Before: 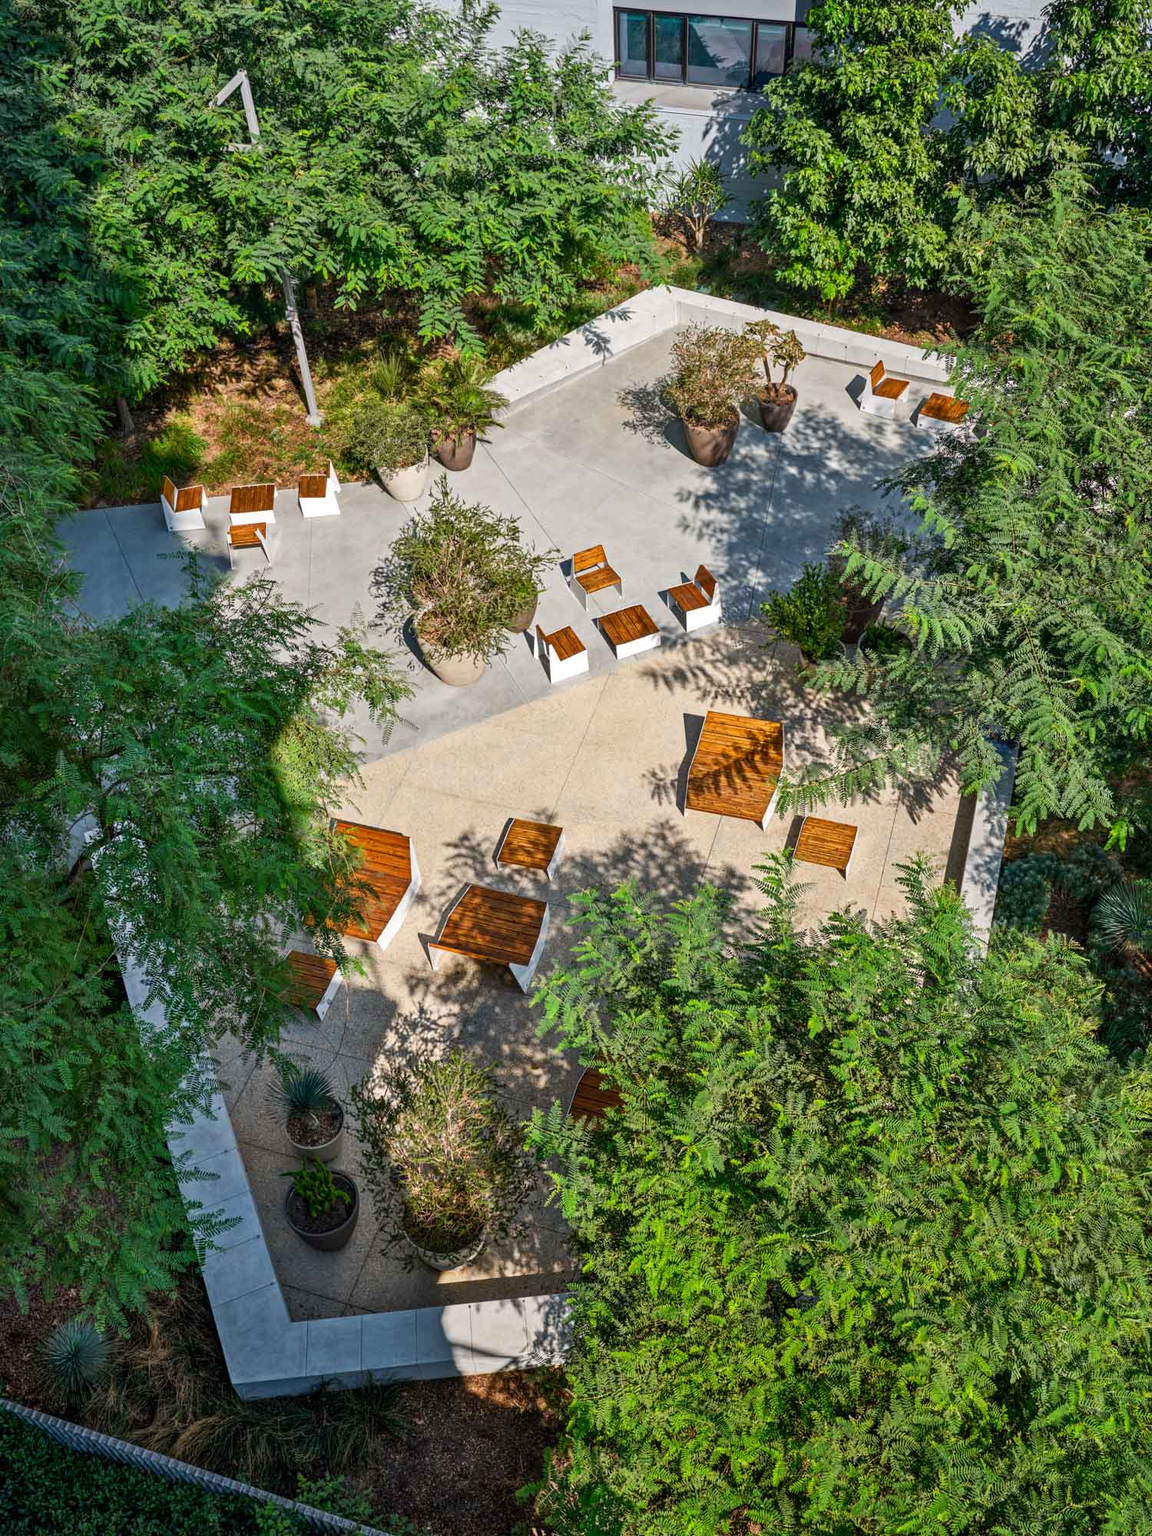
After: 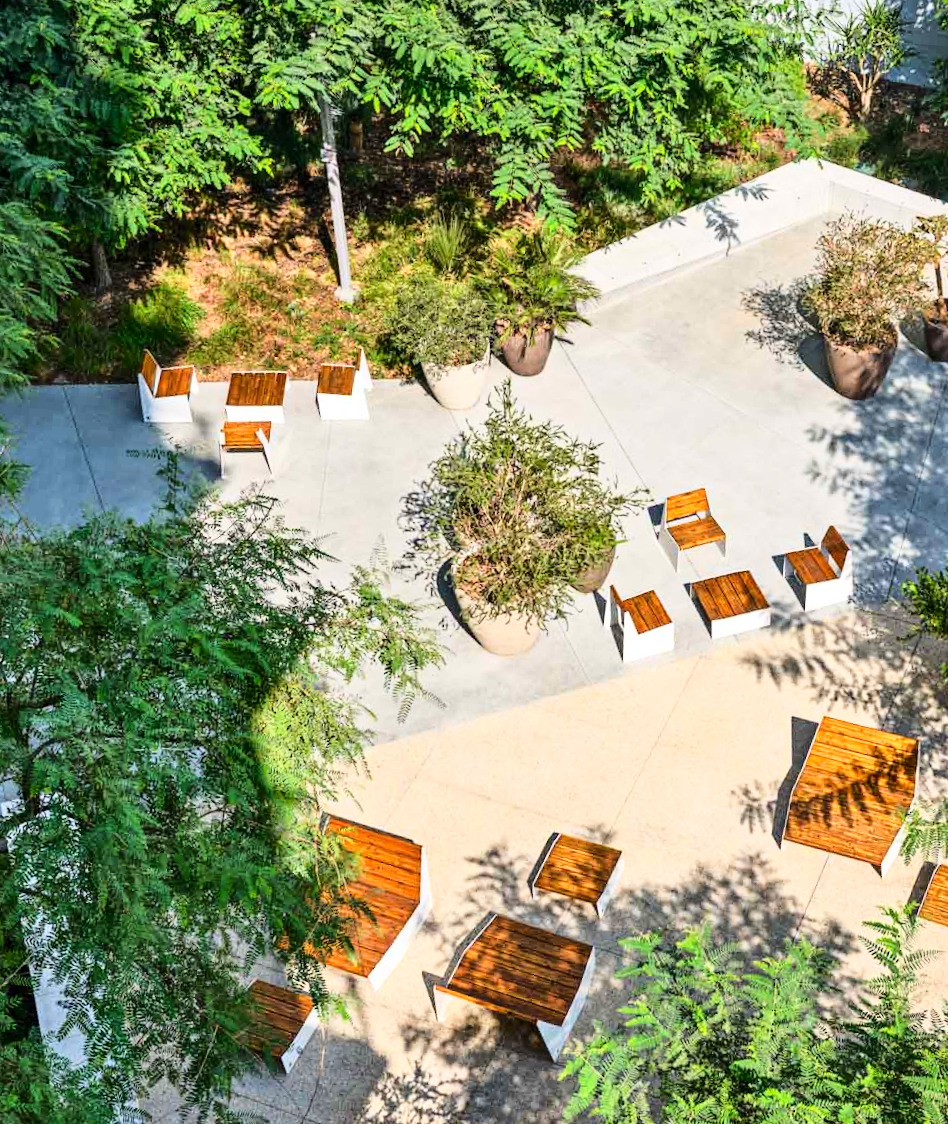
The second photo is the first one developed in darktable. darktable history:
base curve: curves: ch0 [(0, 0) (0.028, 0.03) (0.121, 0.232) (0.46, 0.748) (0.859, 0.968) (1, 1)]
crop and rotate: angle -4.99°, left 2.122%, top 6.945%, right 27.566%, bottom 30.519%
